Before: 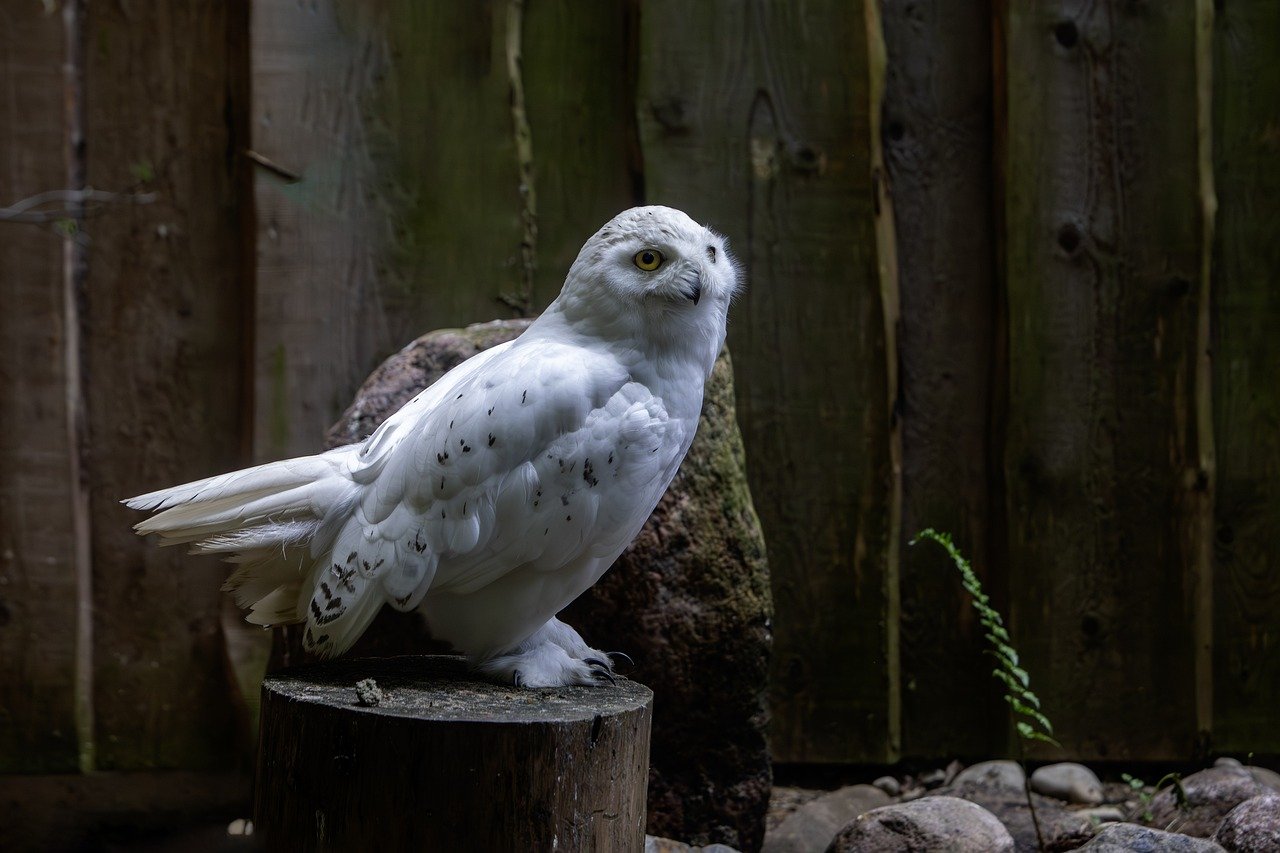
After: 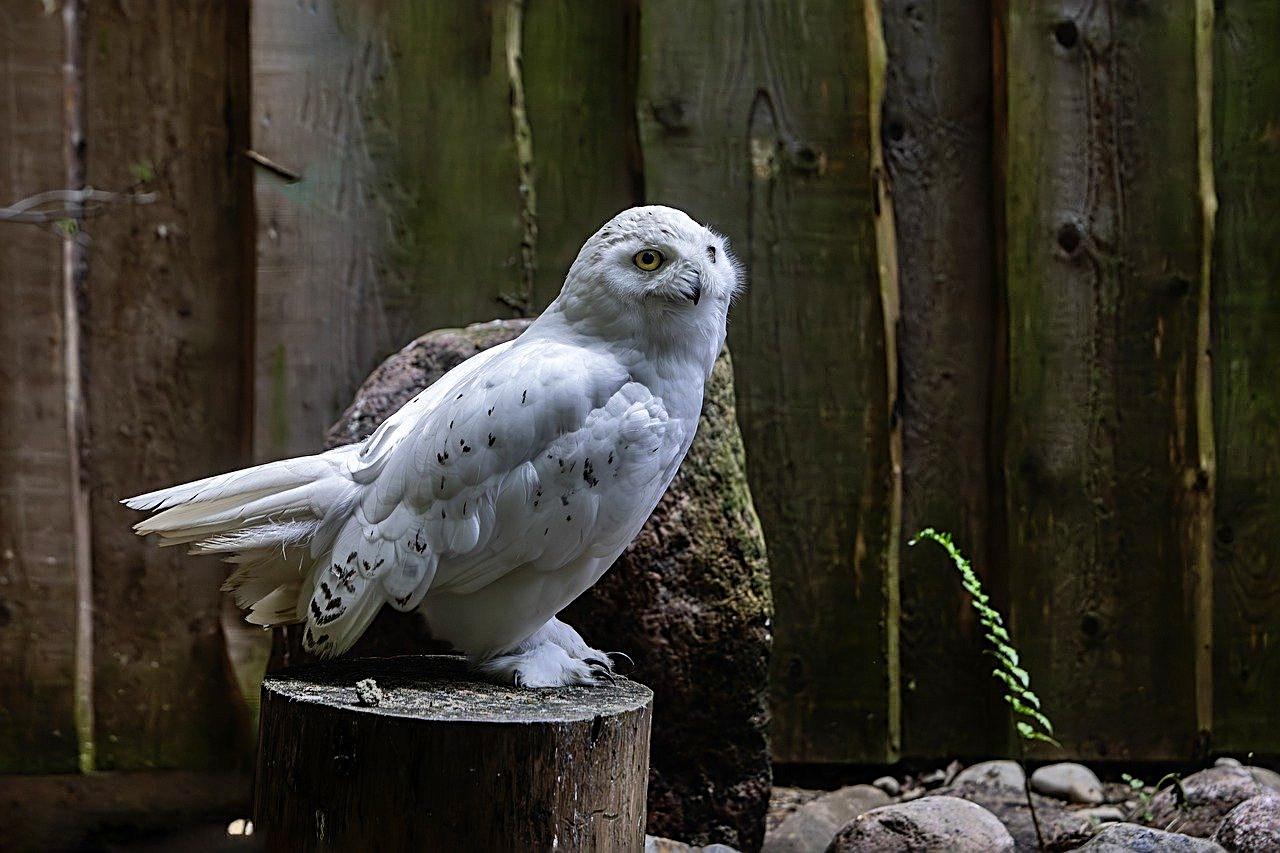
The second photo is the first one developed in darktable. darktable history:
sharpen: radius 2.594, amount 0.7
shadows and highlights: soften with gaussian
